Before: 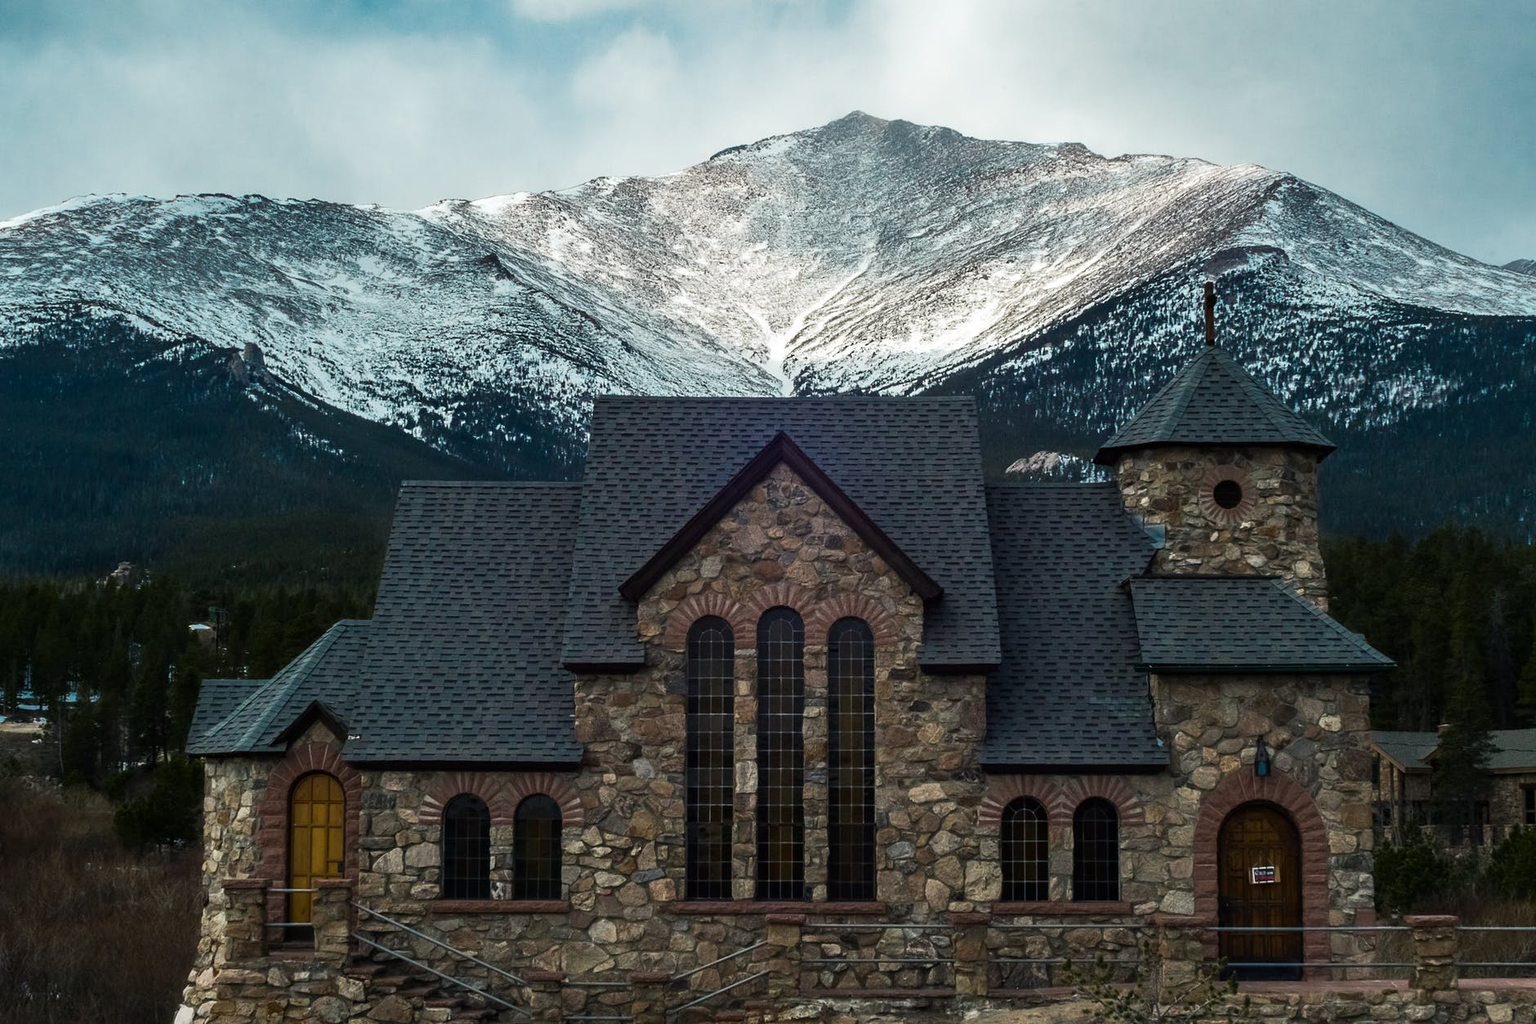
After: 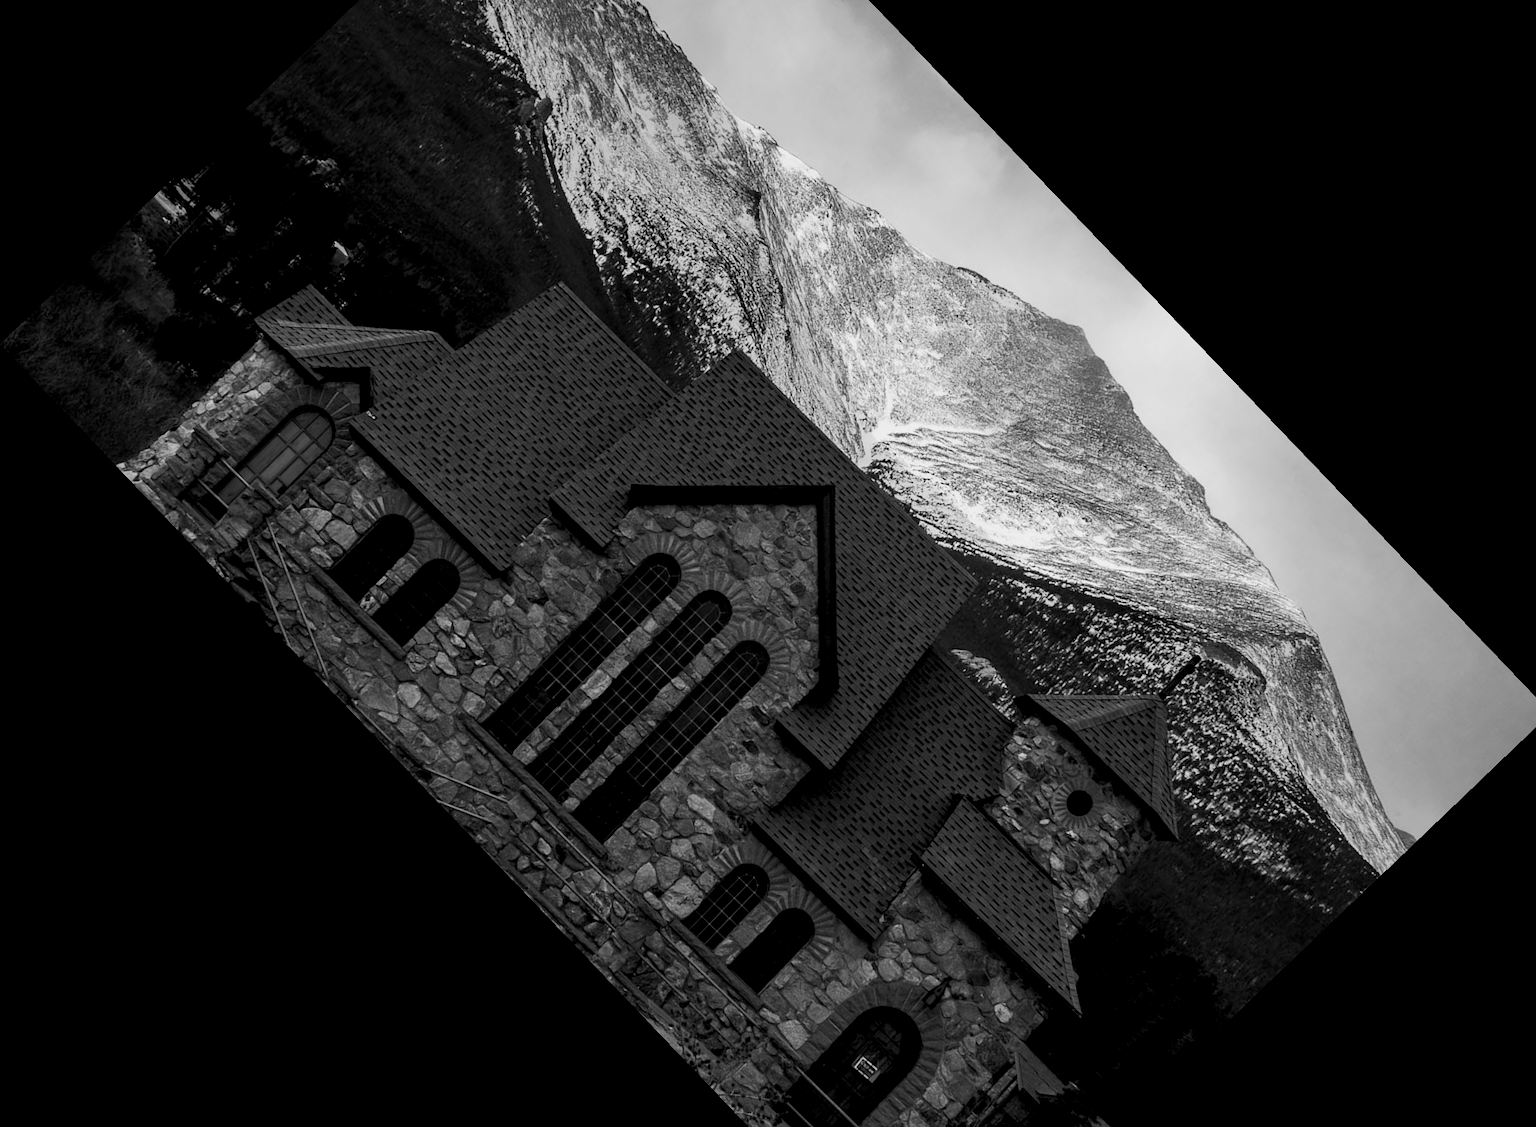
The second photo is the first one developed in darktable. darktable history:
monochrome: a -92.57, b 58.91
crop and rotate: angle -46.26°, top 16.234%, right 0.912%, bottom 11.704%
rotate and perspective: rotation -2°, crop left 0.022, crop right 0.978, crop top 0.049, crop bottom 0.951
exposure: black level correction 0.01, exposure 0.011 EV, compensate highlight preservation false
